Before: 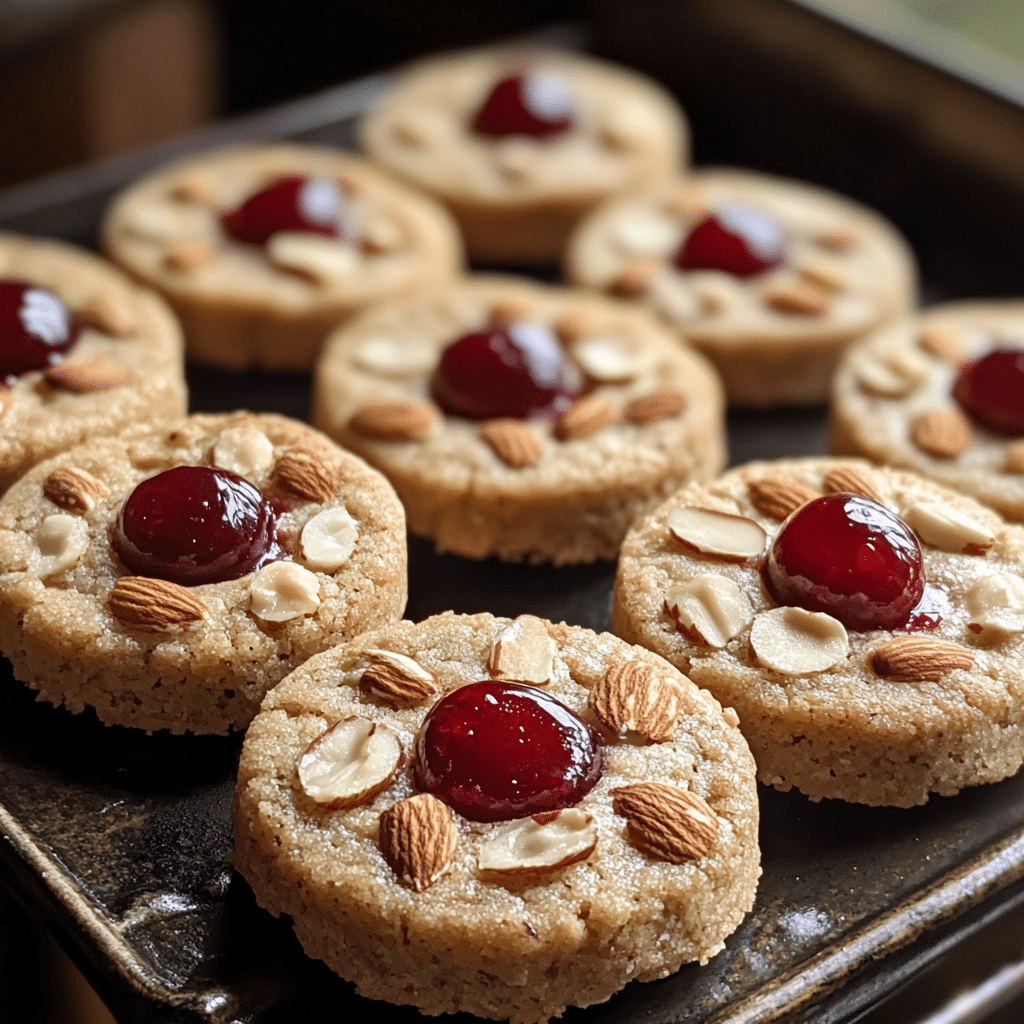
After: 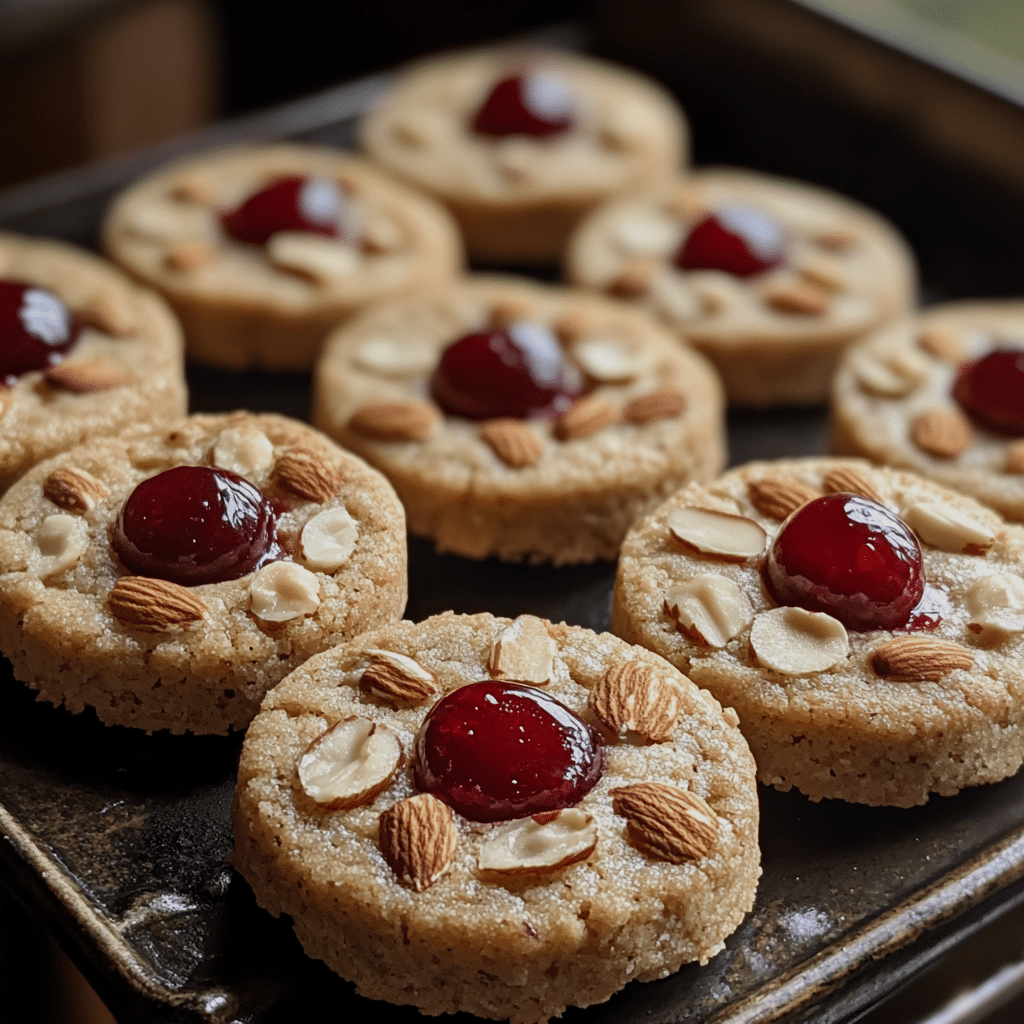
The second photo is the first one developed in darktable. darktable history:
exposure: exposure -0.44 EV, compensate highlight preservation false
